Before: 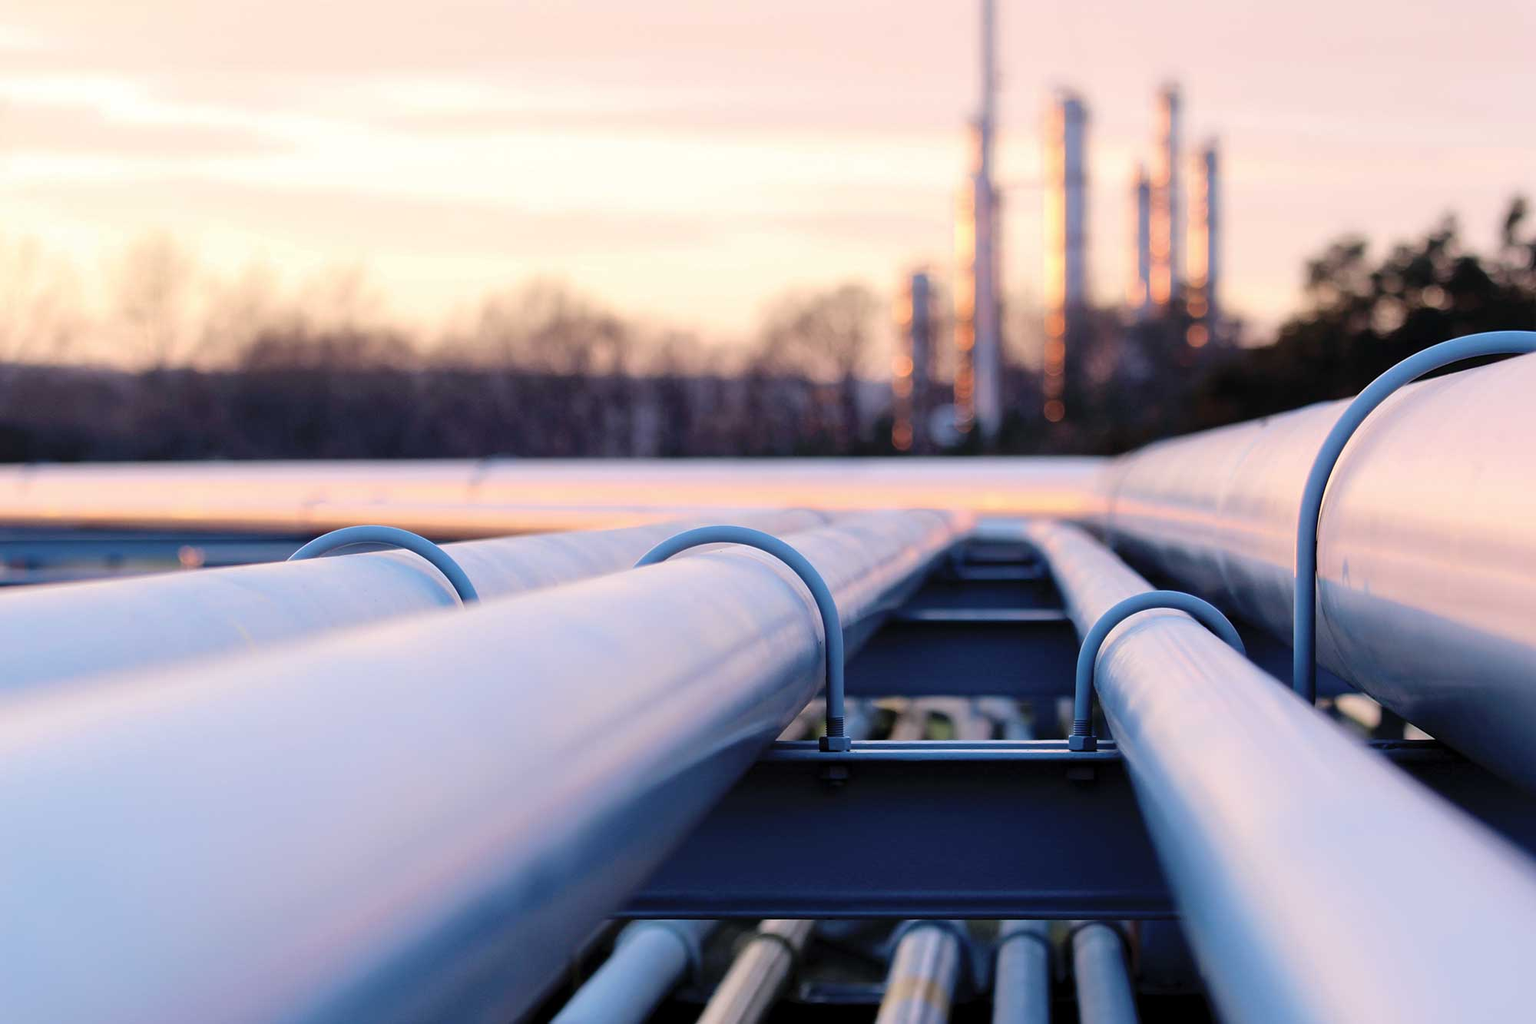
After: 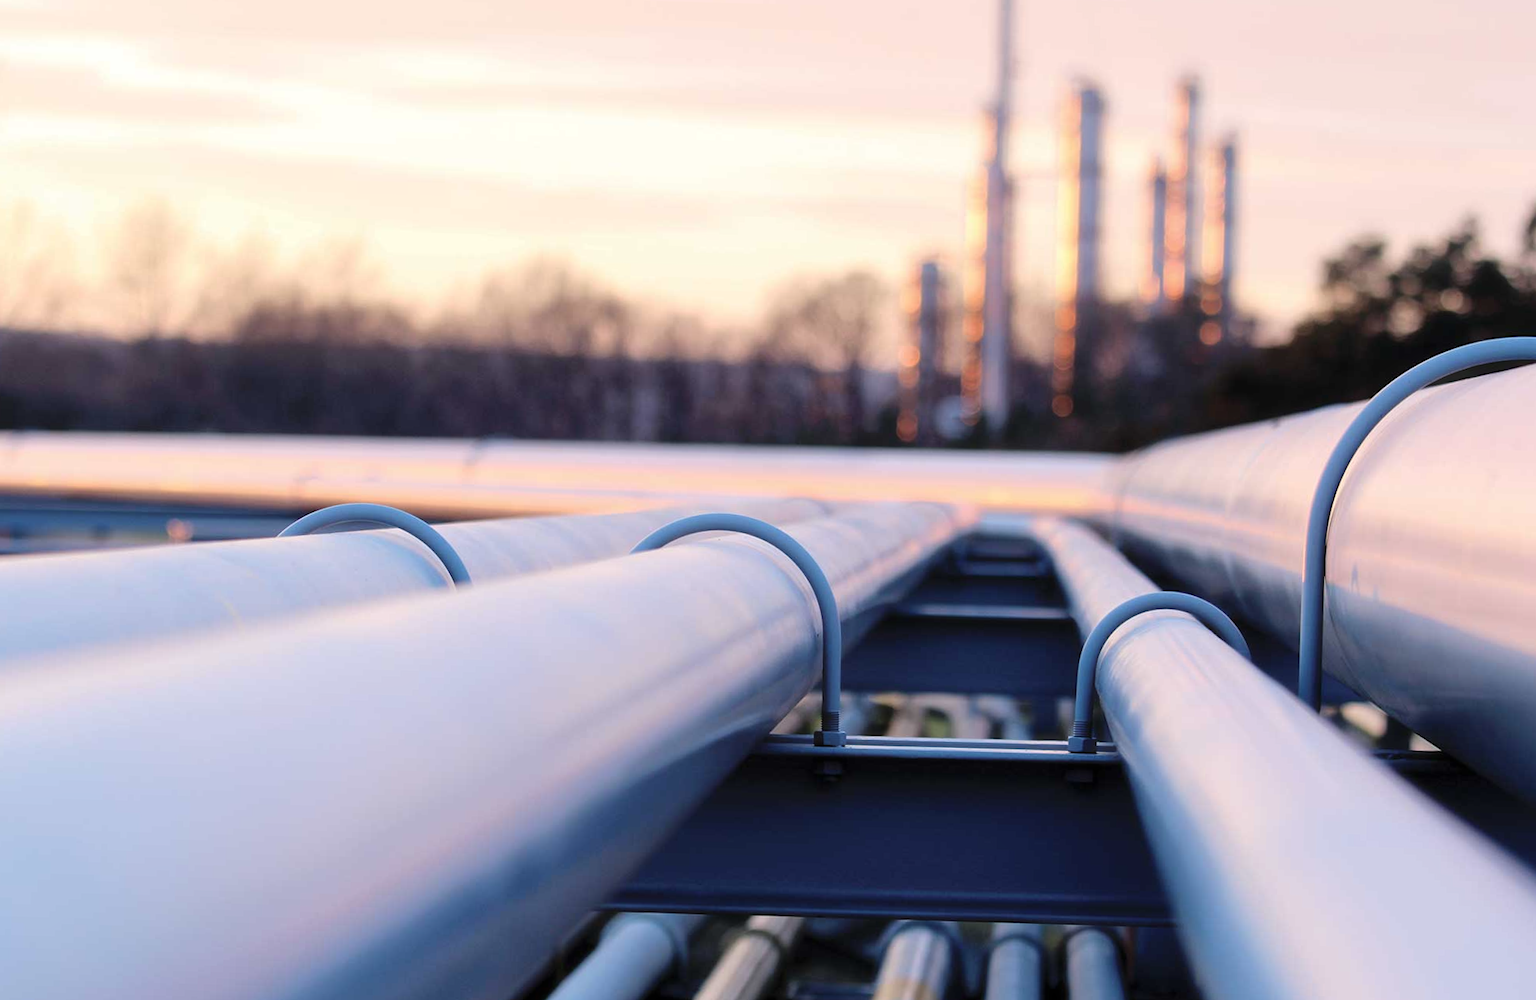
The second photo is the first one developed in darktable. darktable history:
rotate and perspective: rotation 1.57°, crop left 0.018, crop right 0.982, crop top 0.039, crop bottom 0.961
haze removal: strength -0.1, adaptive false
